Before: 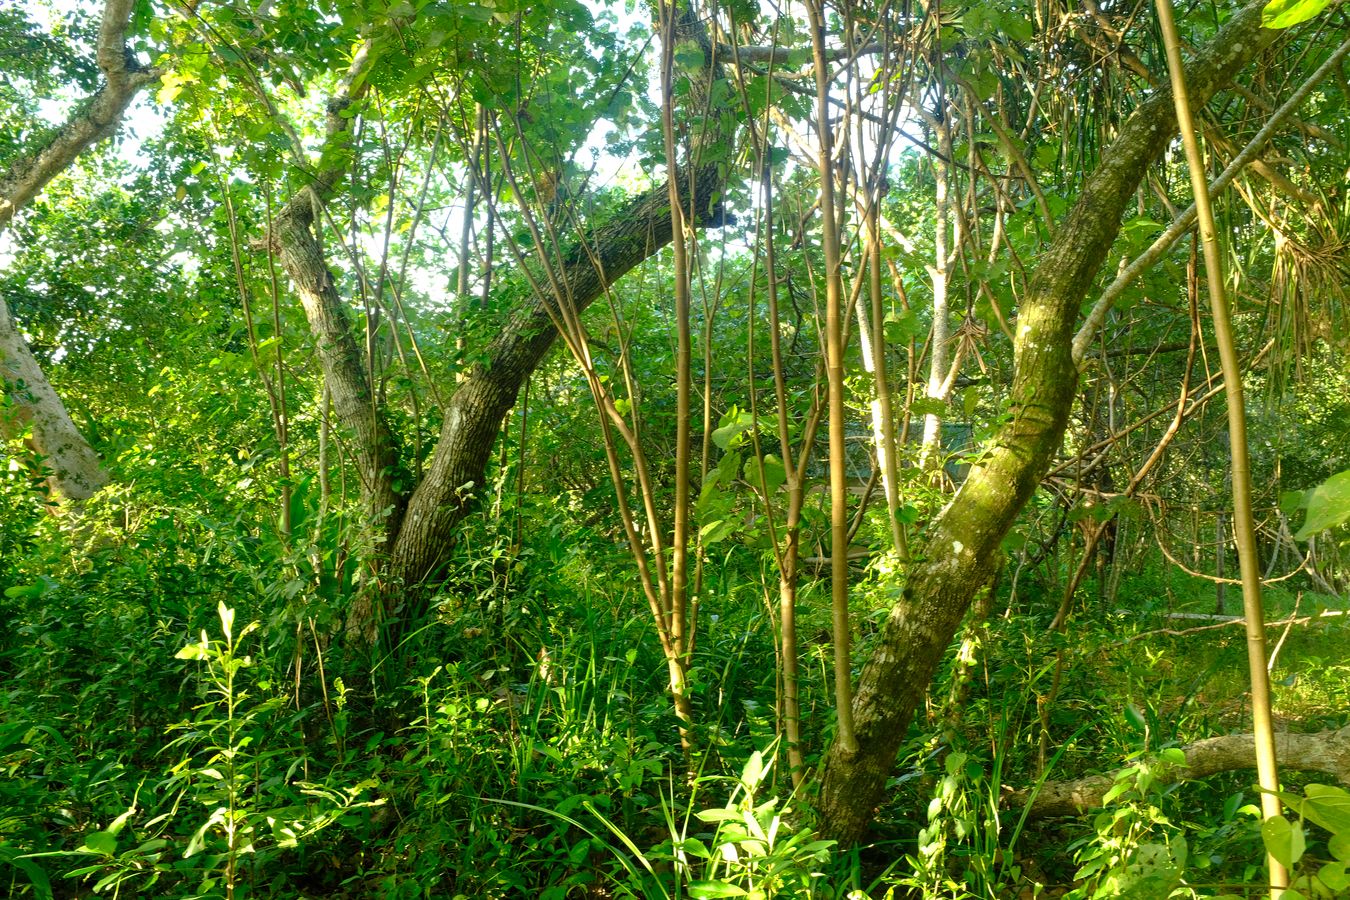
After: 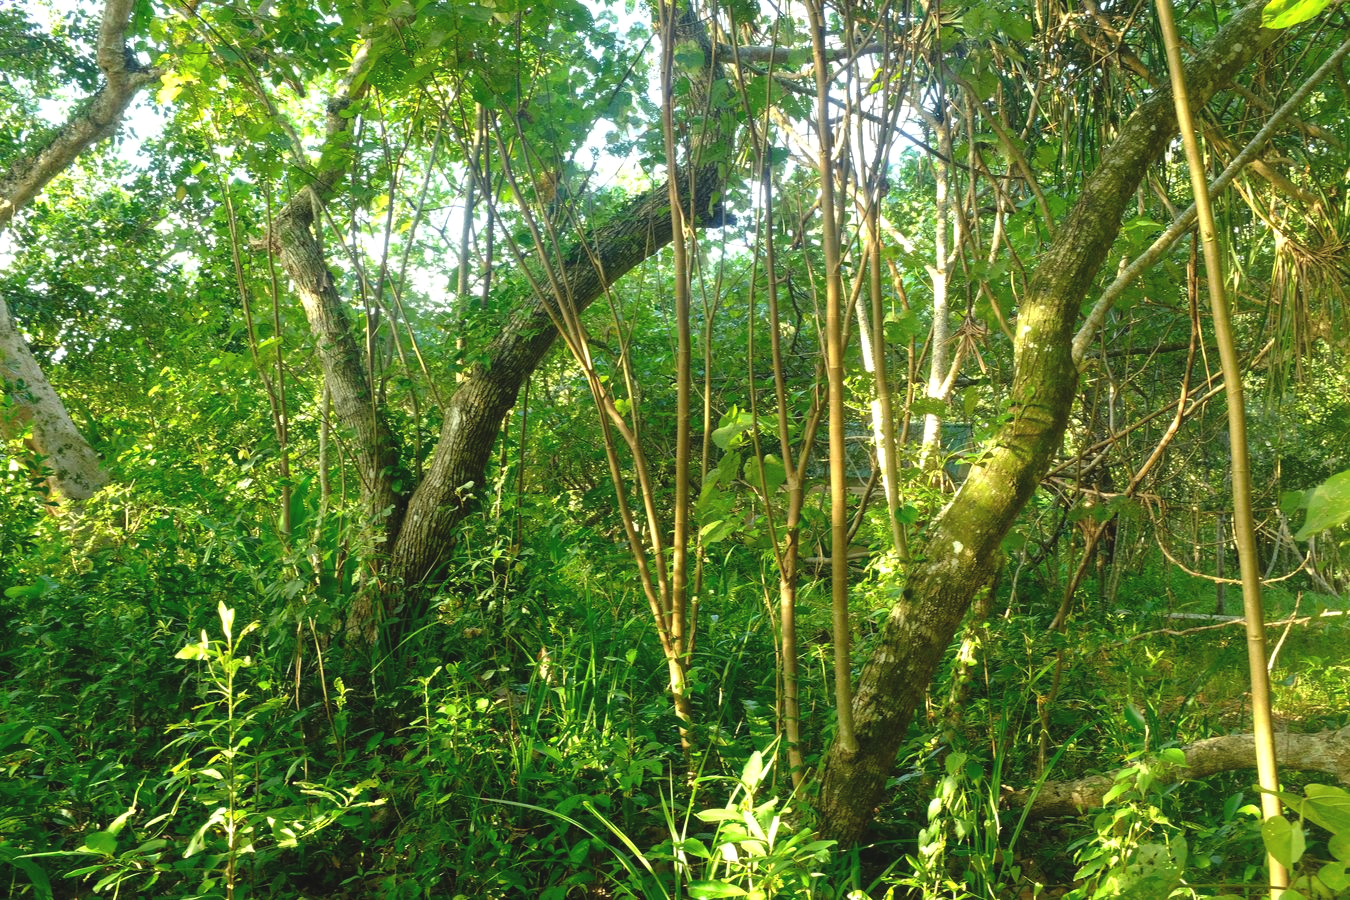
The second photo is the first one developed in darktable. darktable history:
exposure: black level correction -0.007, exposure 0.066 EV
